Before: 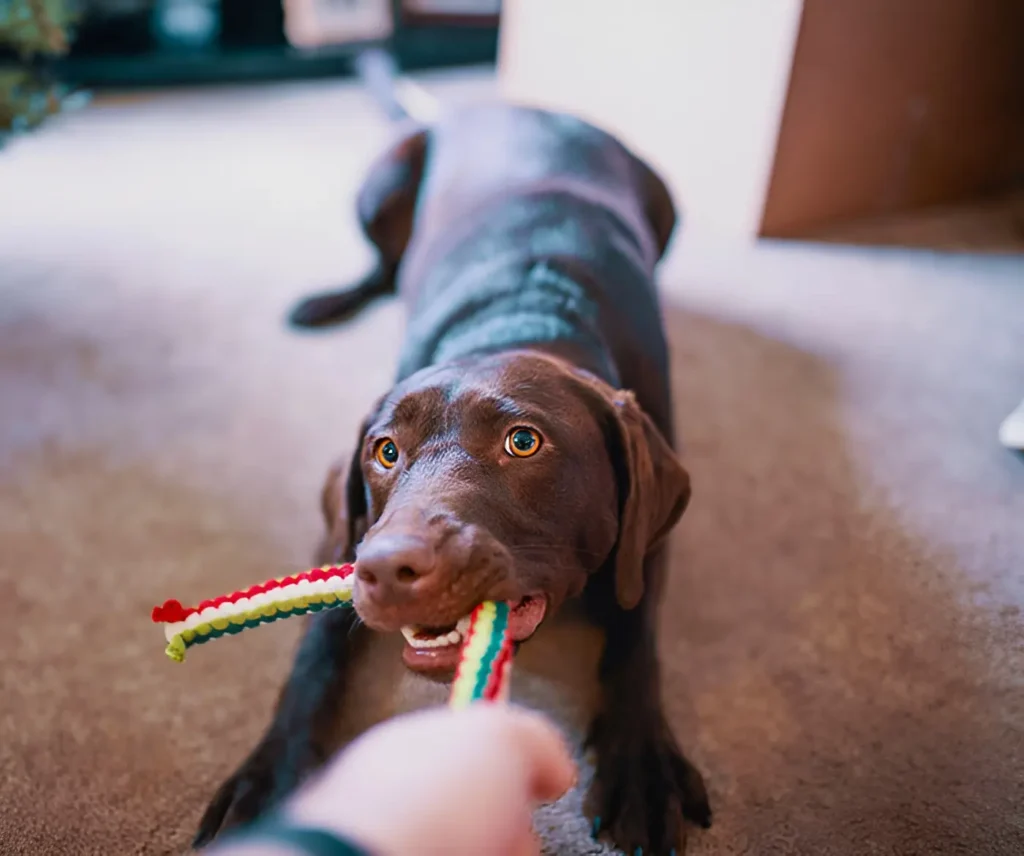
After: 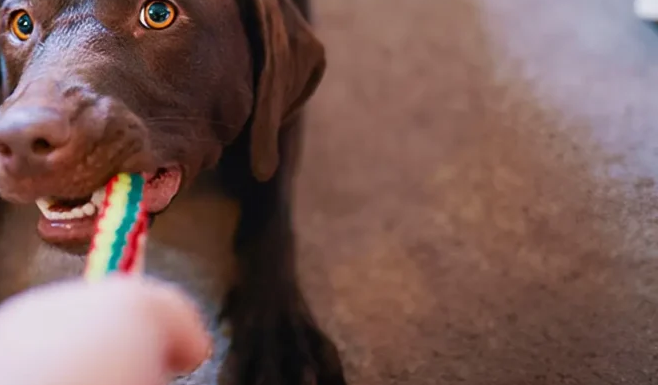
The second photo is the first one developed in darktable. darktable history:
crop and rotate: left 35.689%, top 50.168%, bottom 4.811%
